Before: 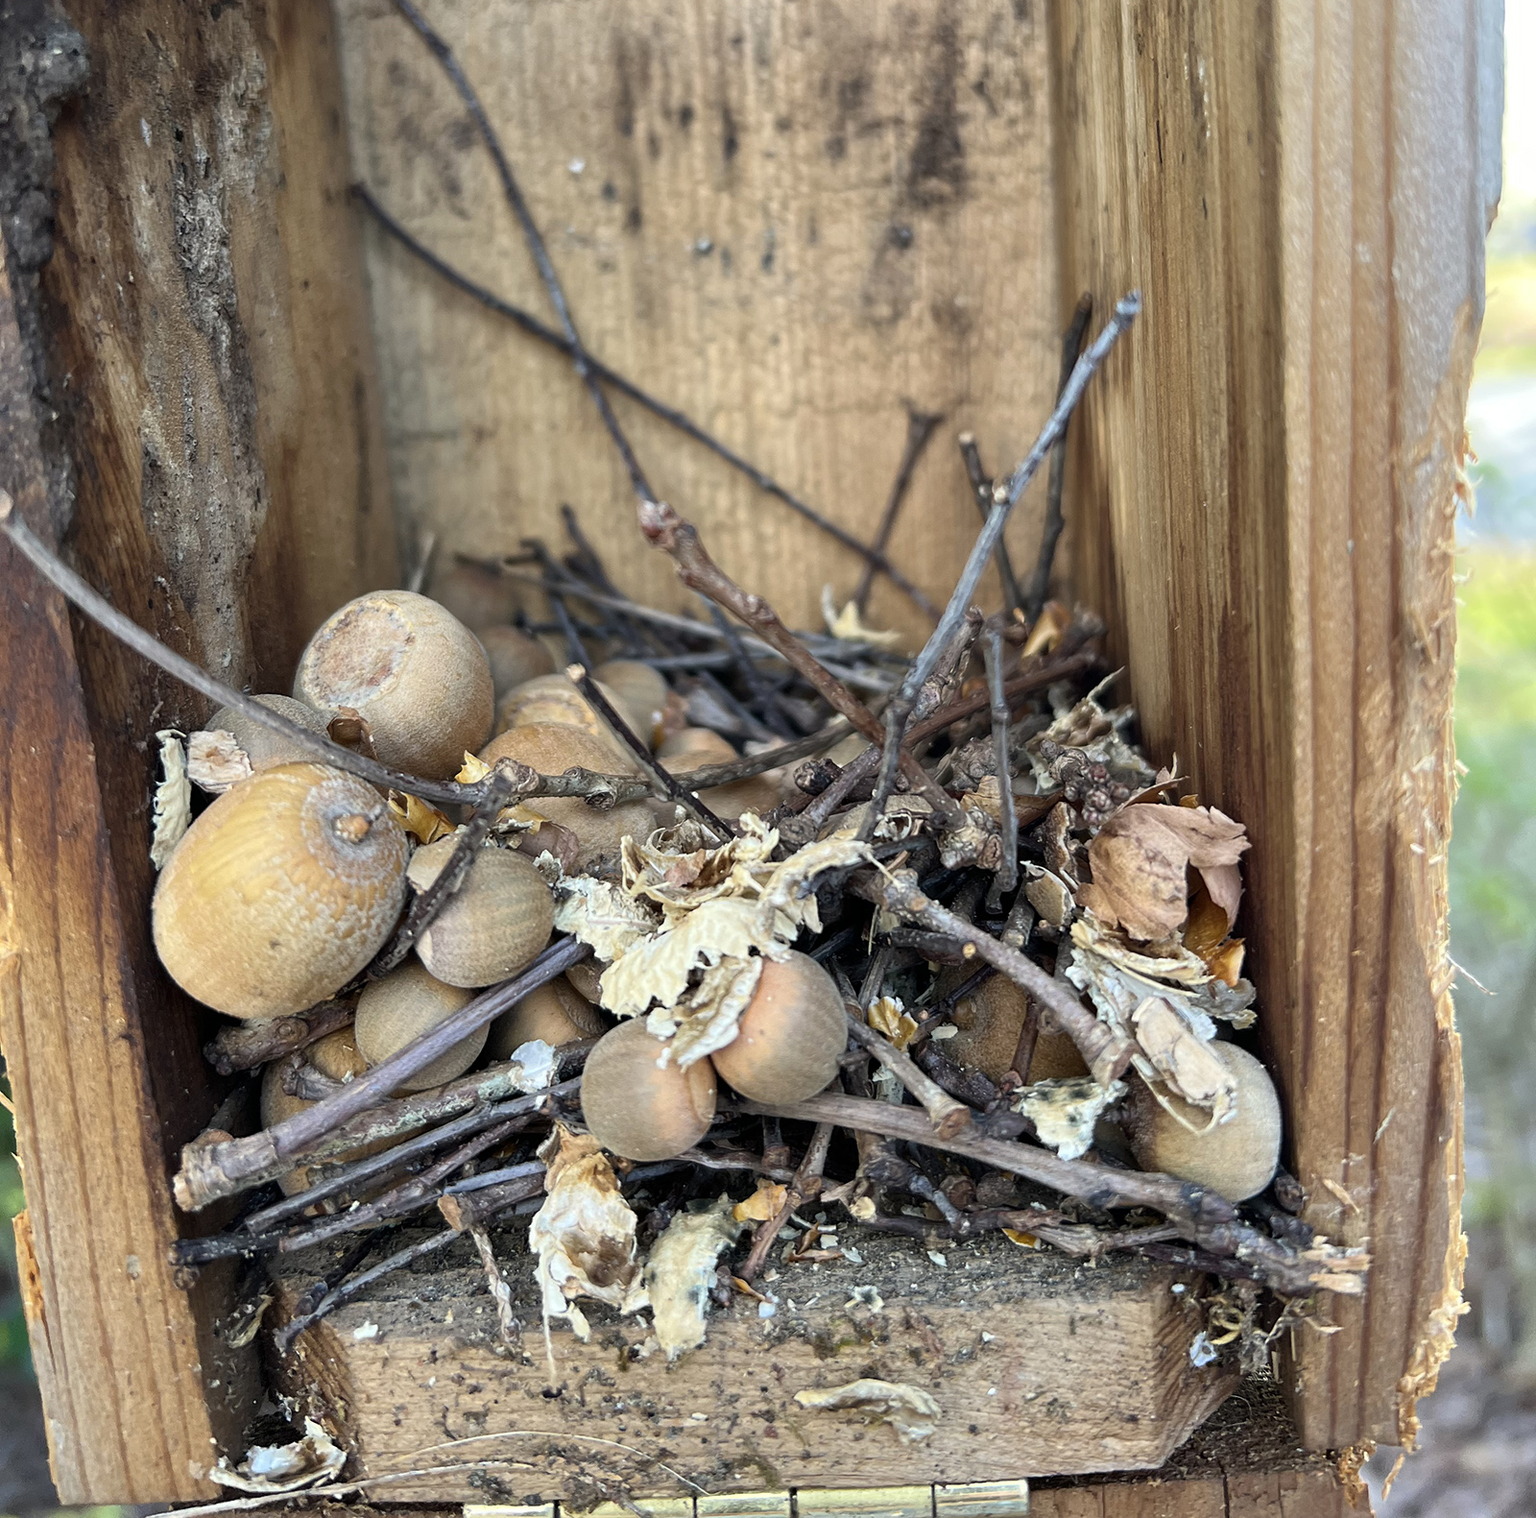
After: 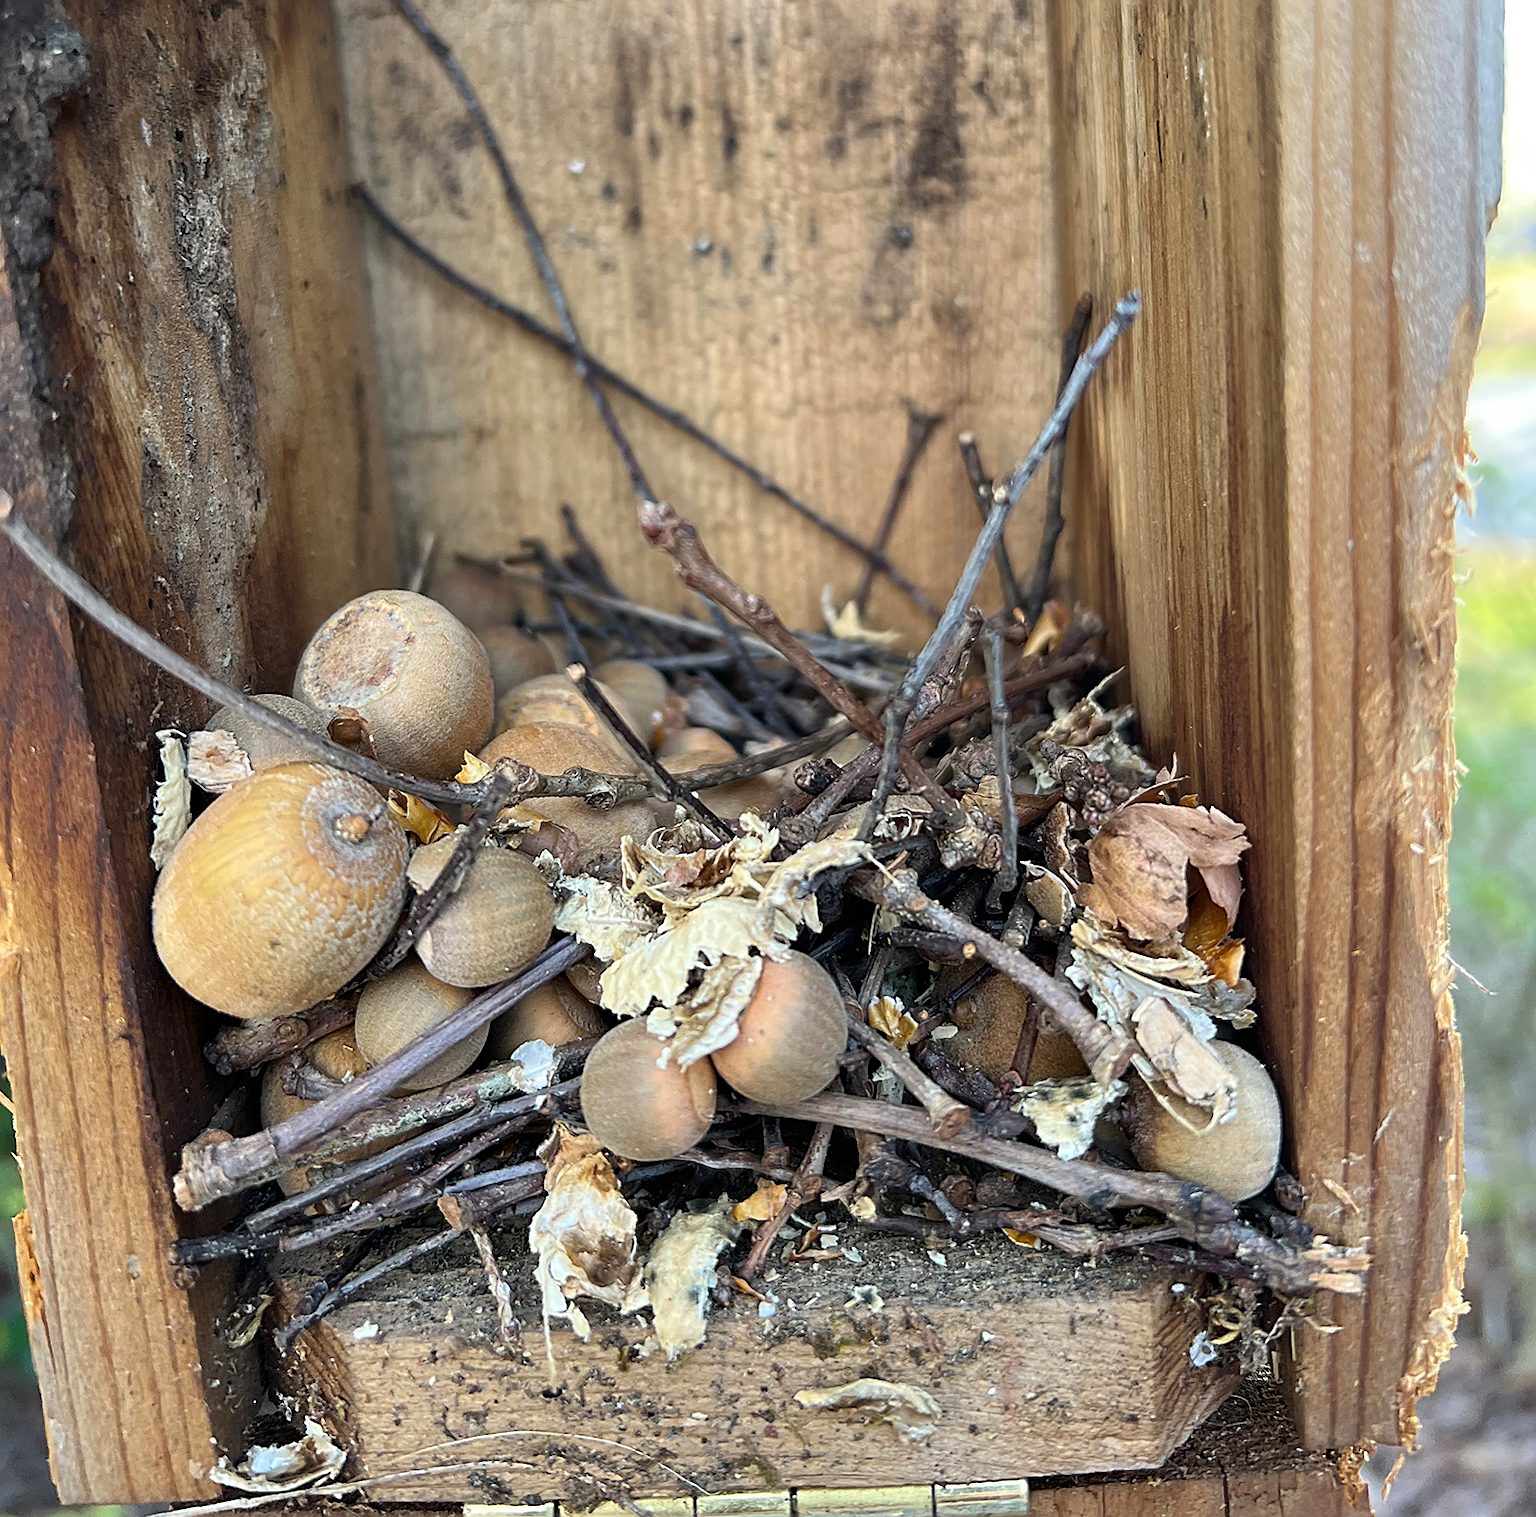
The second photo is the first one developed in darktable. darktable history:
sharpen: radius 1.982
